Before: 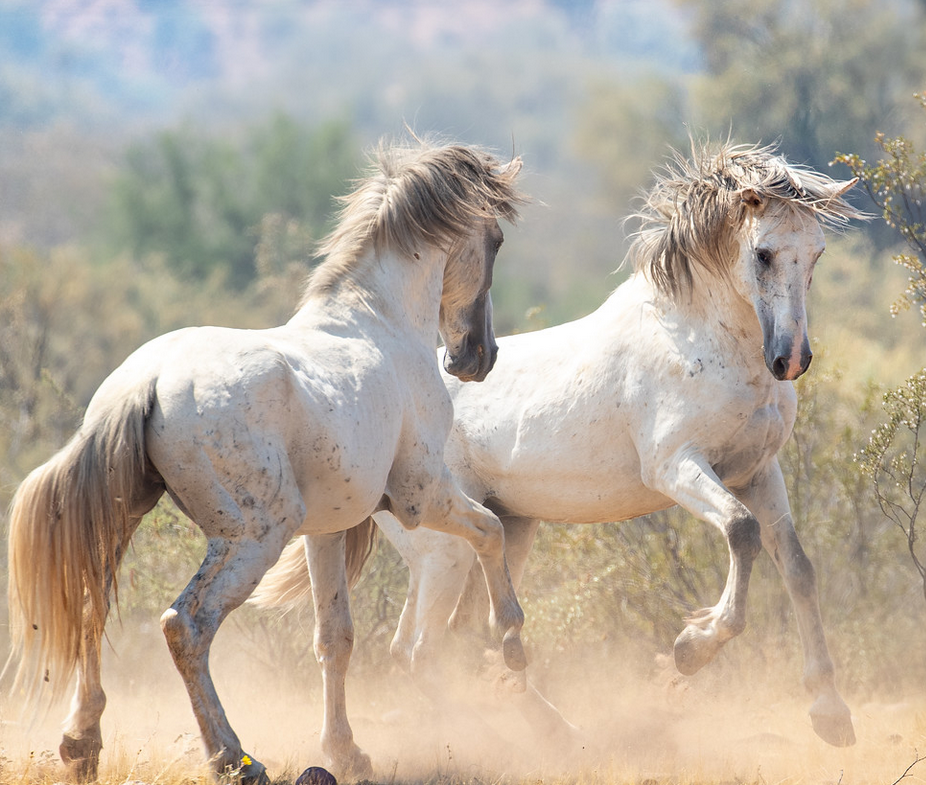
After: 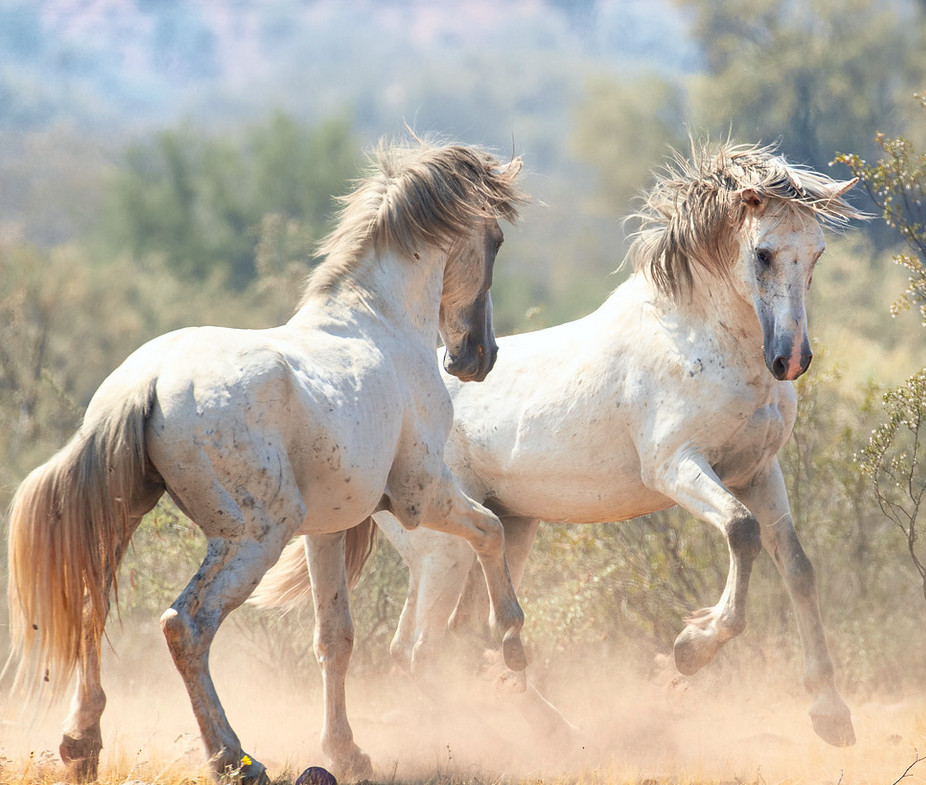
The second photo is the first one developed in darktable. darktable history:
tone curve: curves: ch0 [(0, 0.024) (0.119, 0.146) (0.474, 0.464) (0.718, 0.721) (0.817, 0.839) (1, 0.998)]; ch1 [(0, 0) (0.377, 0.416) (0.439, 0.451) (0.477, 0.477) (0.501, 0.497) (0.538, 0.544) (0.58, 0.602) (0.664, 0.676) (0.783, 0.804) (1, 1)]; ch2 [(0, 0) (0.38, 0.405) (0.463, 0.456) (0.498, 0.497) (0.524, 0.535) (0.578, 0.576) (0.648, 0.665) (1, 1)], color space Lab, independent channels, preserve colors none
